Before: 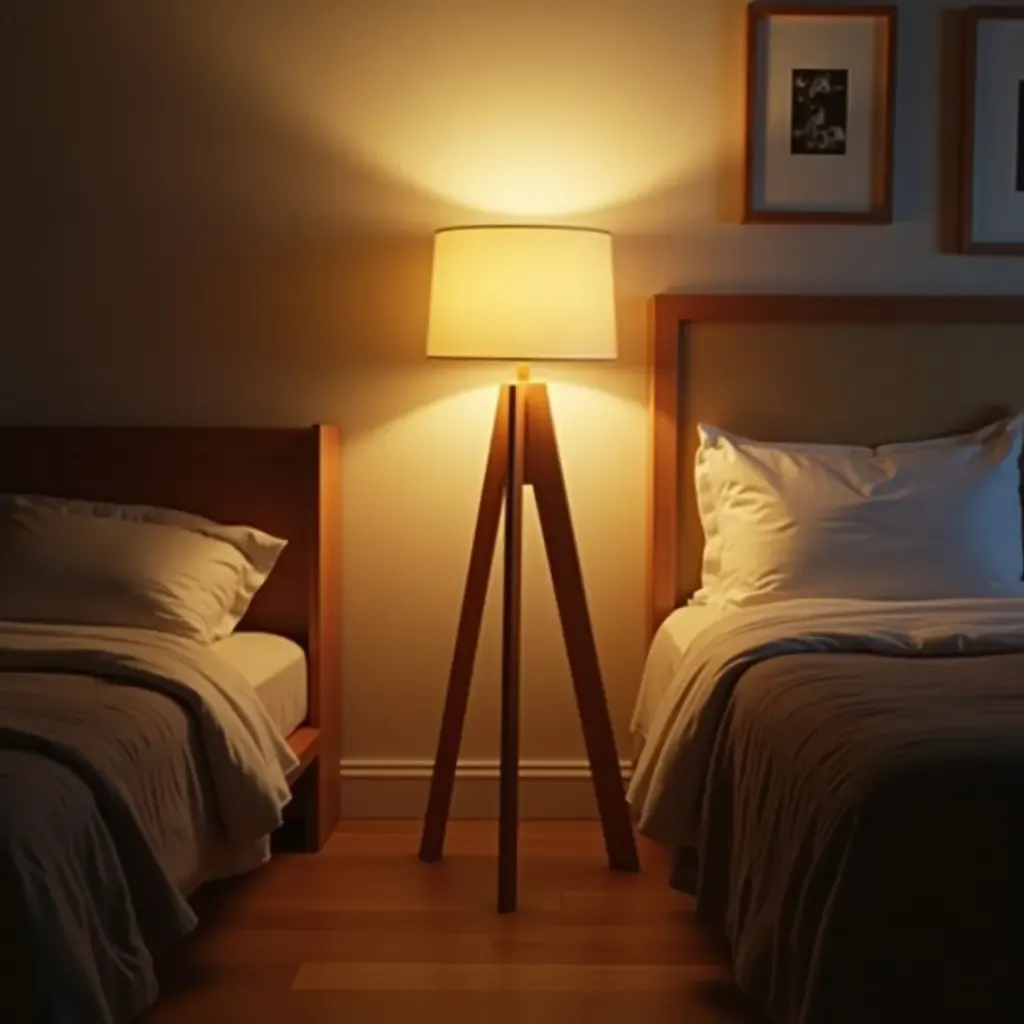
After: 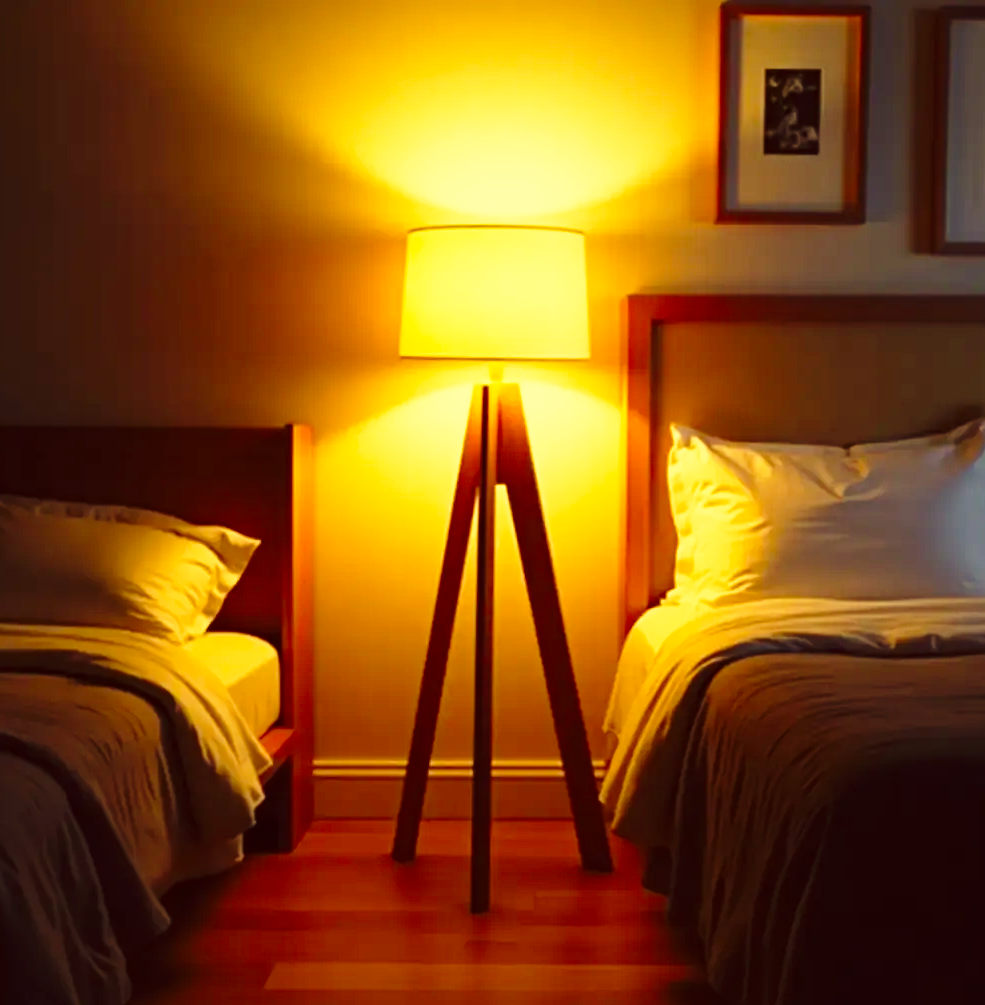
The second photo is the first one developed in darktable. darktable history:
color correction: highlights a* -0.49, highlights b* 39.64, shadows a* 9.89, shadows b* -0.5
crop and rotate: left 2.688%, right 1.048%, bottom 1.822%
base curve: curves: ch0 [(0, 0) (0.026, 0.03) (0.109, 0.232) (0.351, 0.748) (0.669, 0.968) (1, 1)], preserve colors none
